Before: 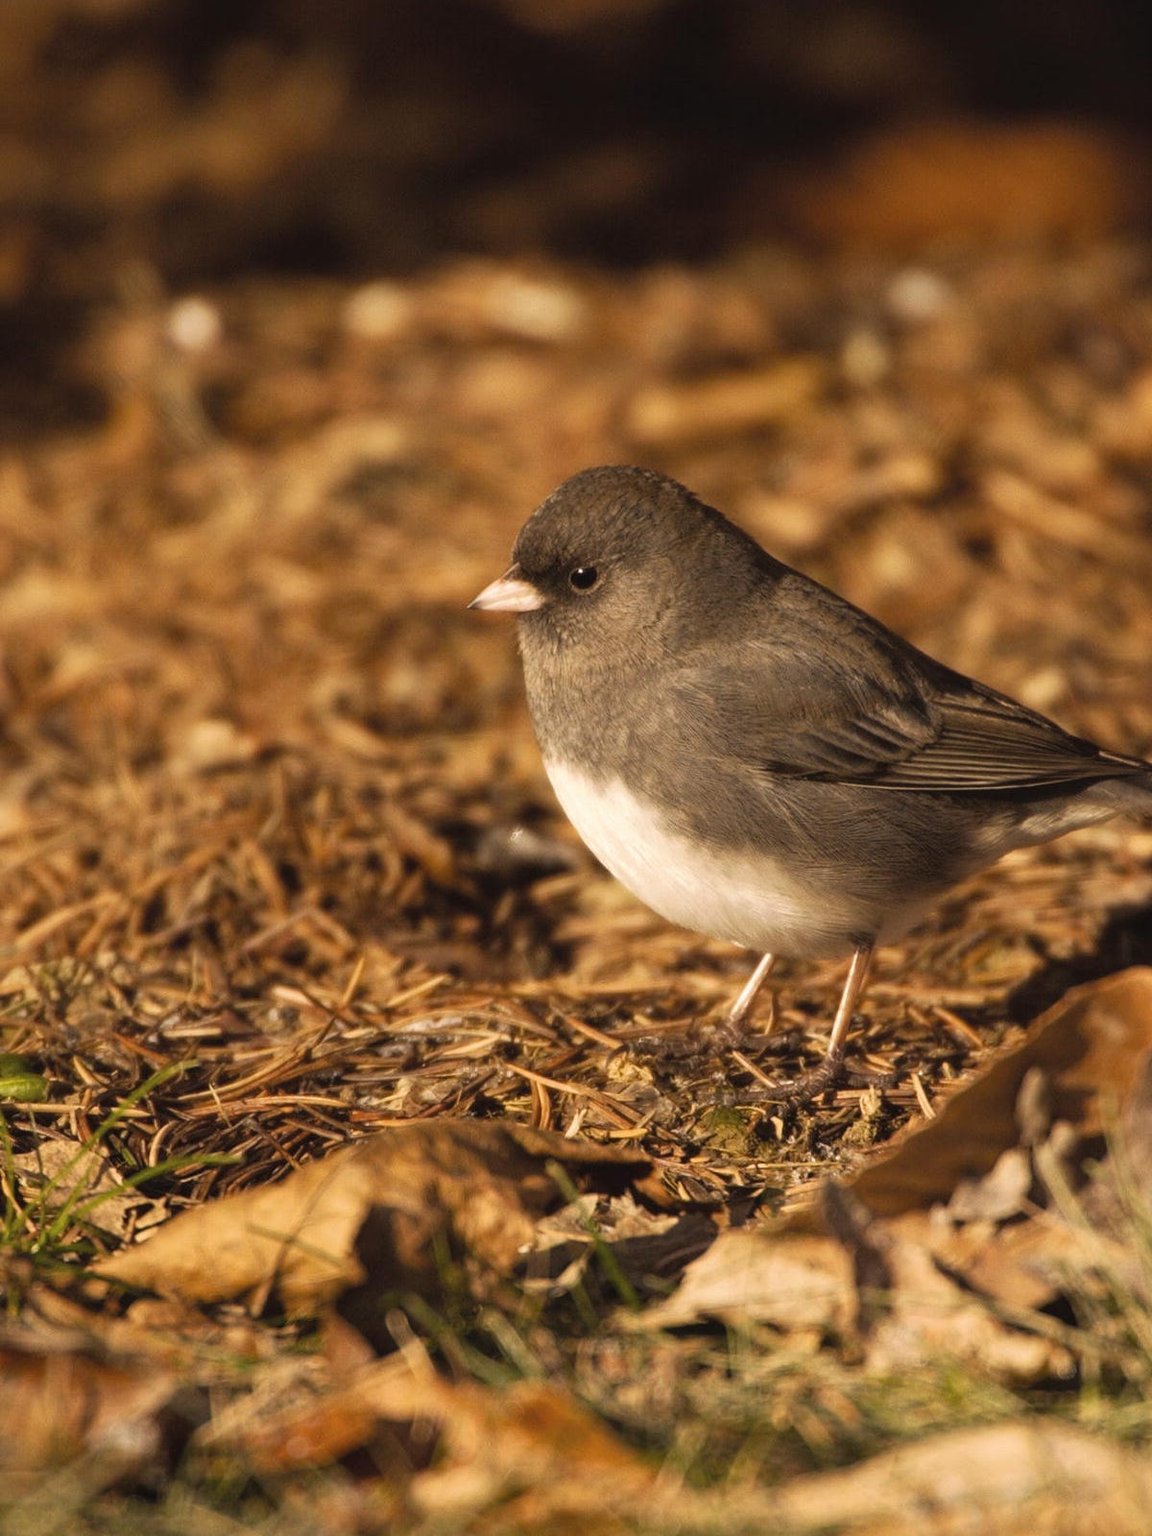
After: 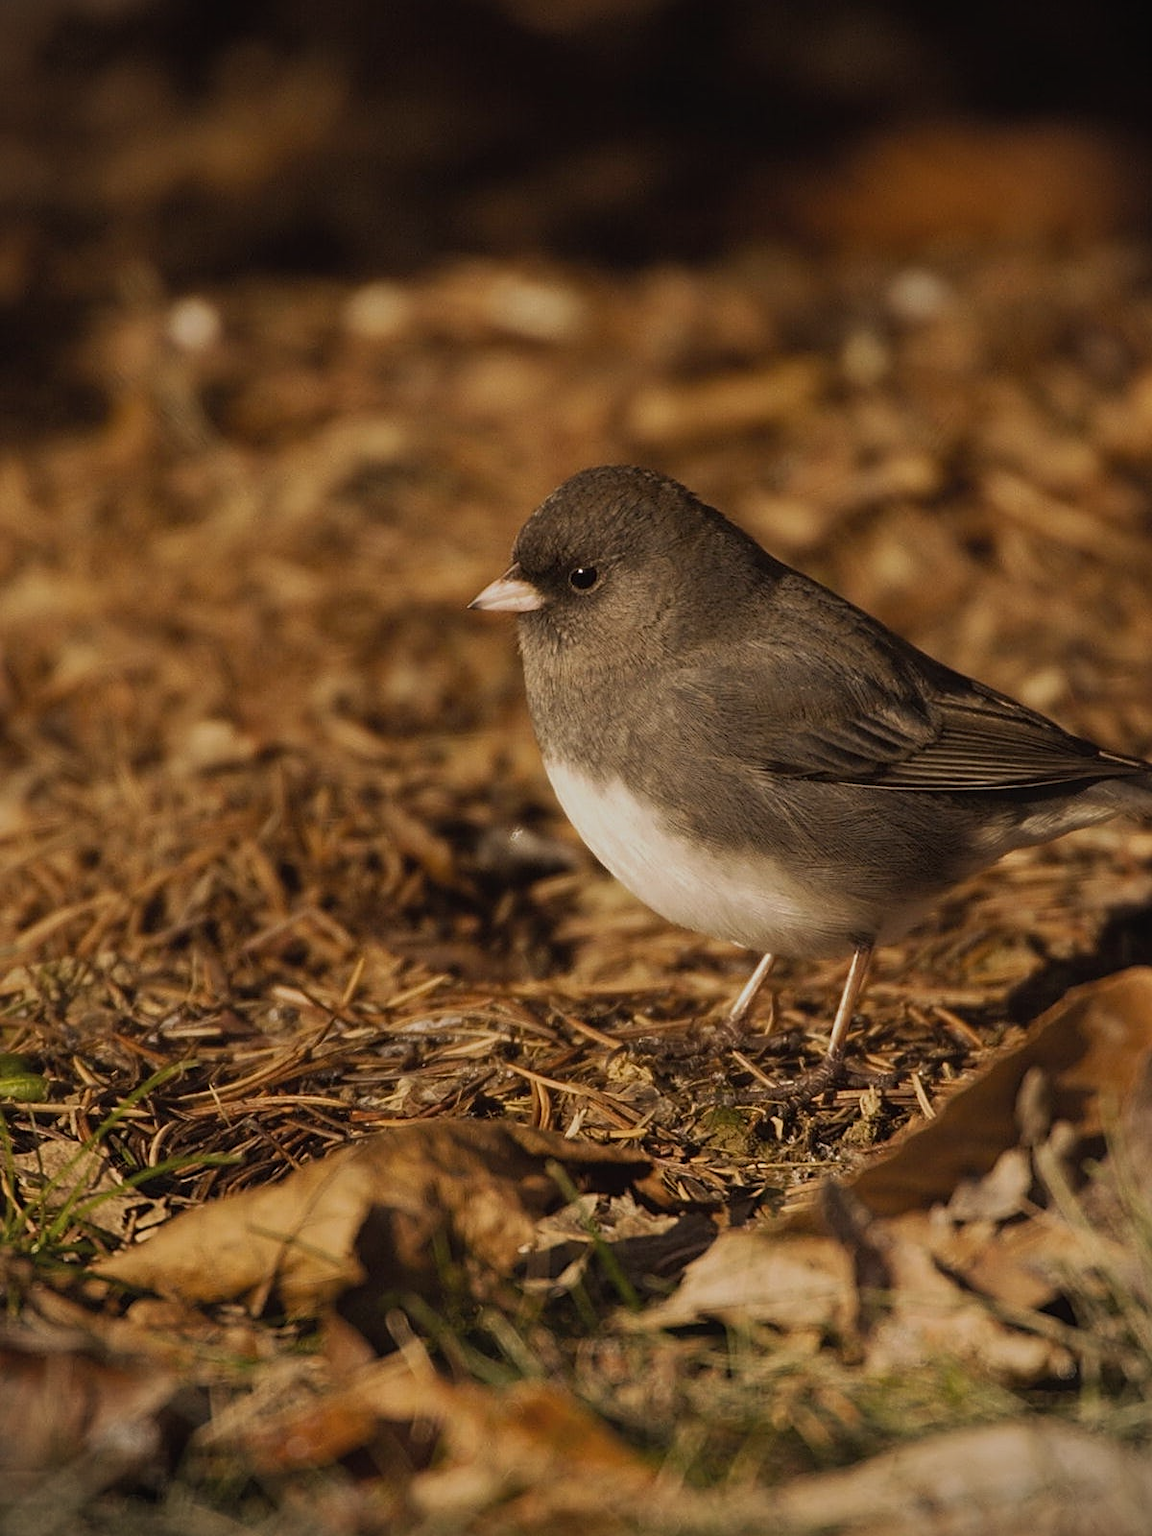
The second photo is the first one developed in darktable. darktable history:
sharpen: on, module defaults
exposure: black level correction 0, exposure -0.69 EV, compensate highlight preservation false
vignetting: fall-off start 91.31%
